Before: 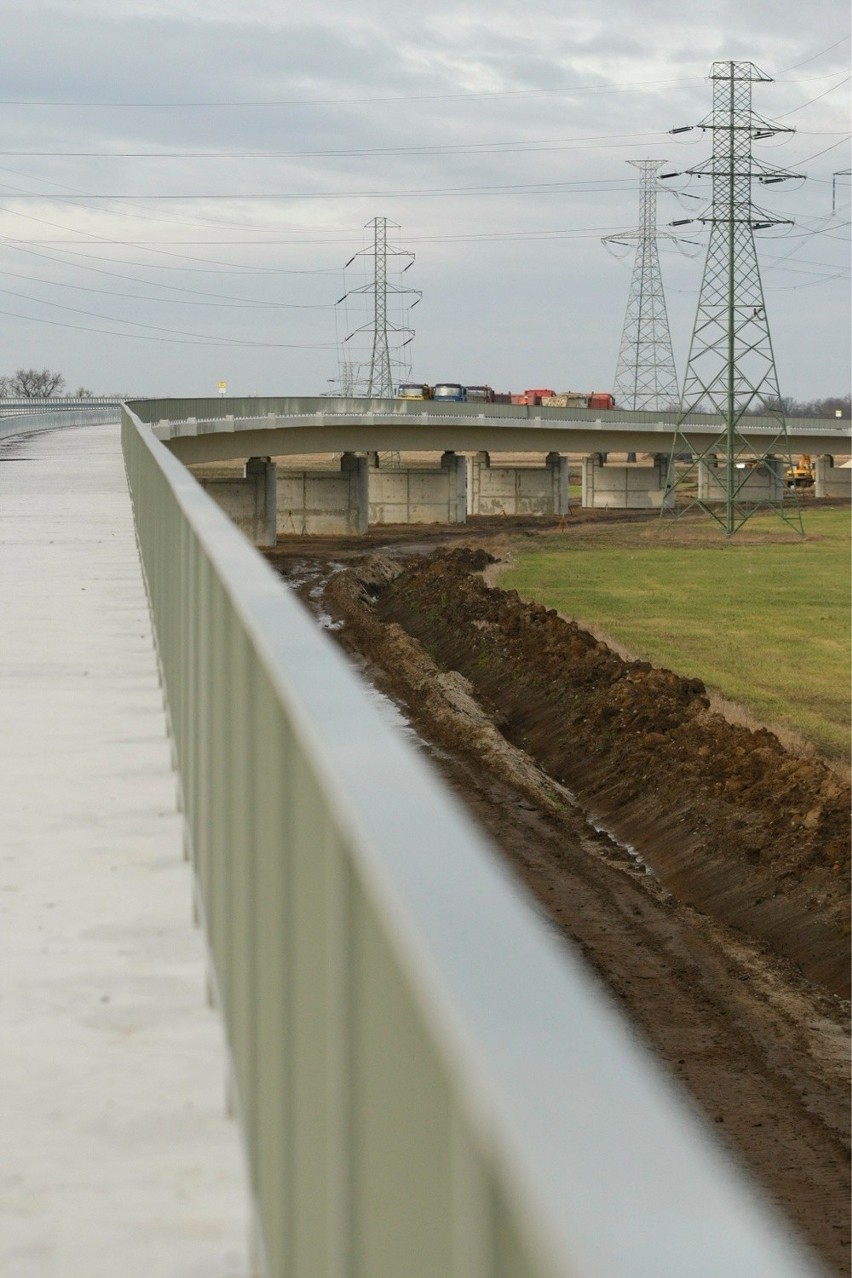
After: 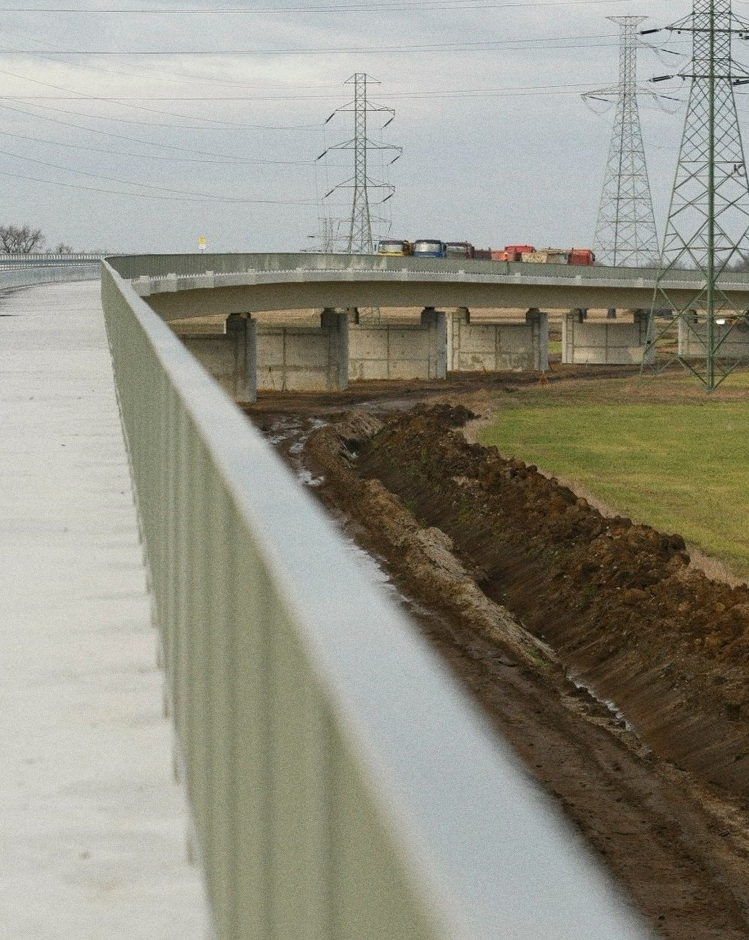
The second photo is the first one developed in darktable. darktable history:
crop and rotate: left 2.425%, top 11.305%, right 9.6%, bottom 15.08%
grain: coarseness 0.47 ISO
